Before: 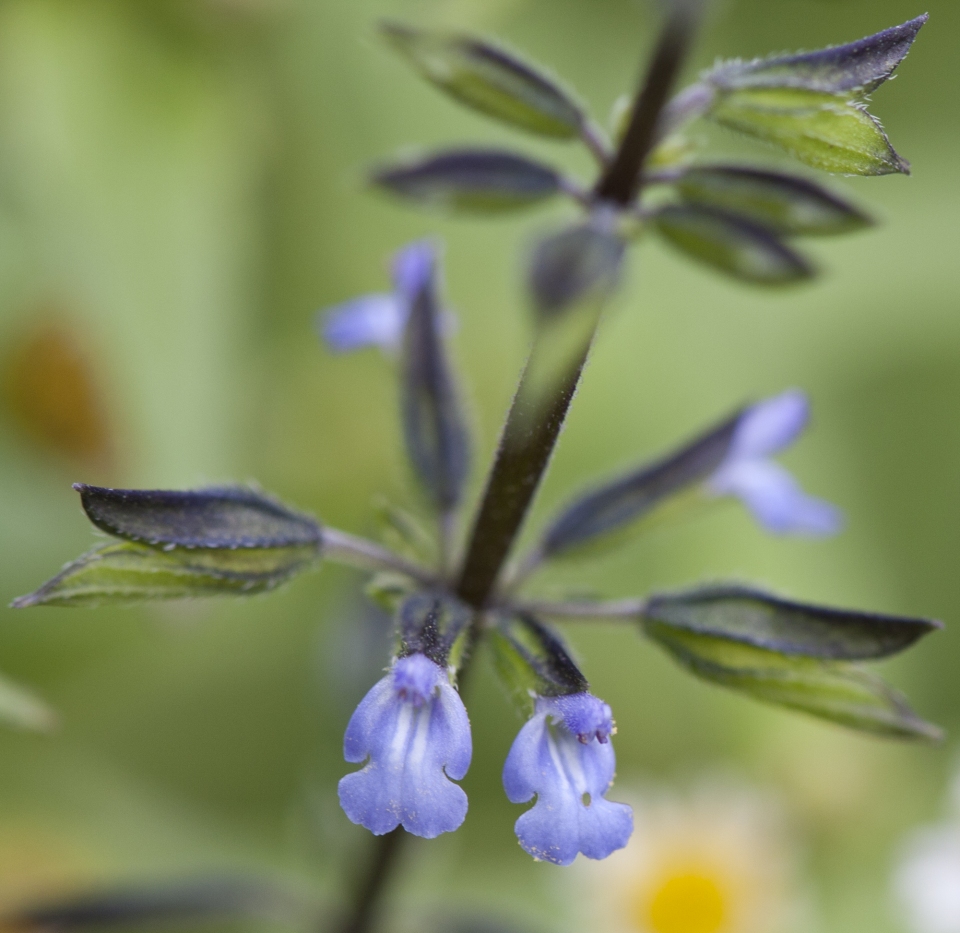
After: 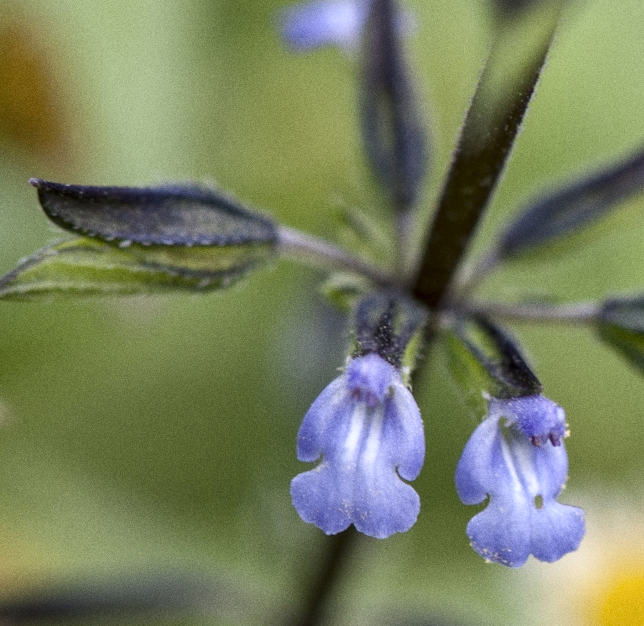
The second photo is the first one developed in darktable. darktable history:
base curve: curves: ch0 [(0, 0) (0.472, 0.455) (1, 1)], preserve colors none
local contrast: highlights 61%, detail 143%, midtone range 0.428
crop and rotate: angle -0.82°, left 3.85%, top 31.828%, right 27.992%
grain: coarseness 0.09 ISO
